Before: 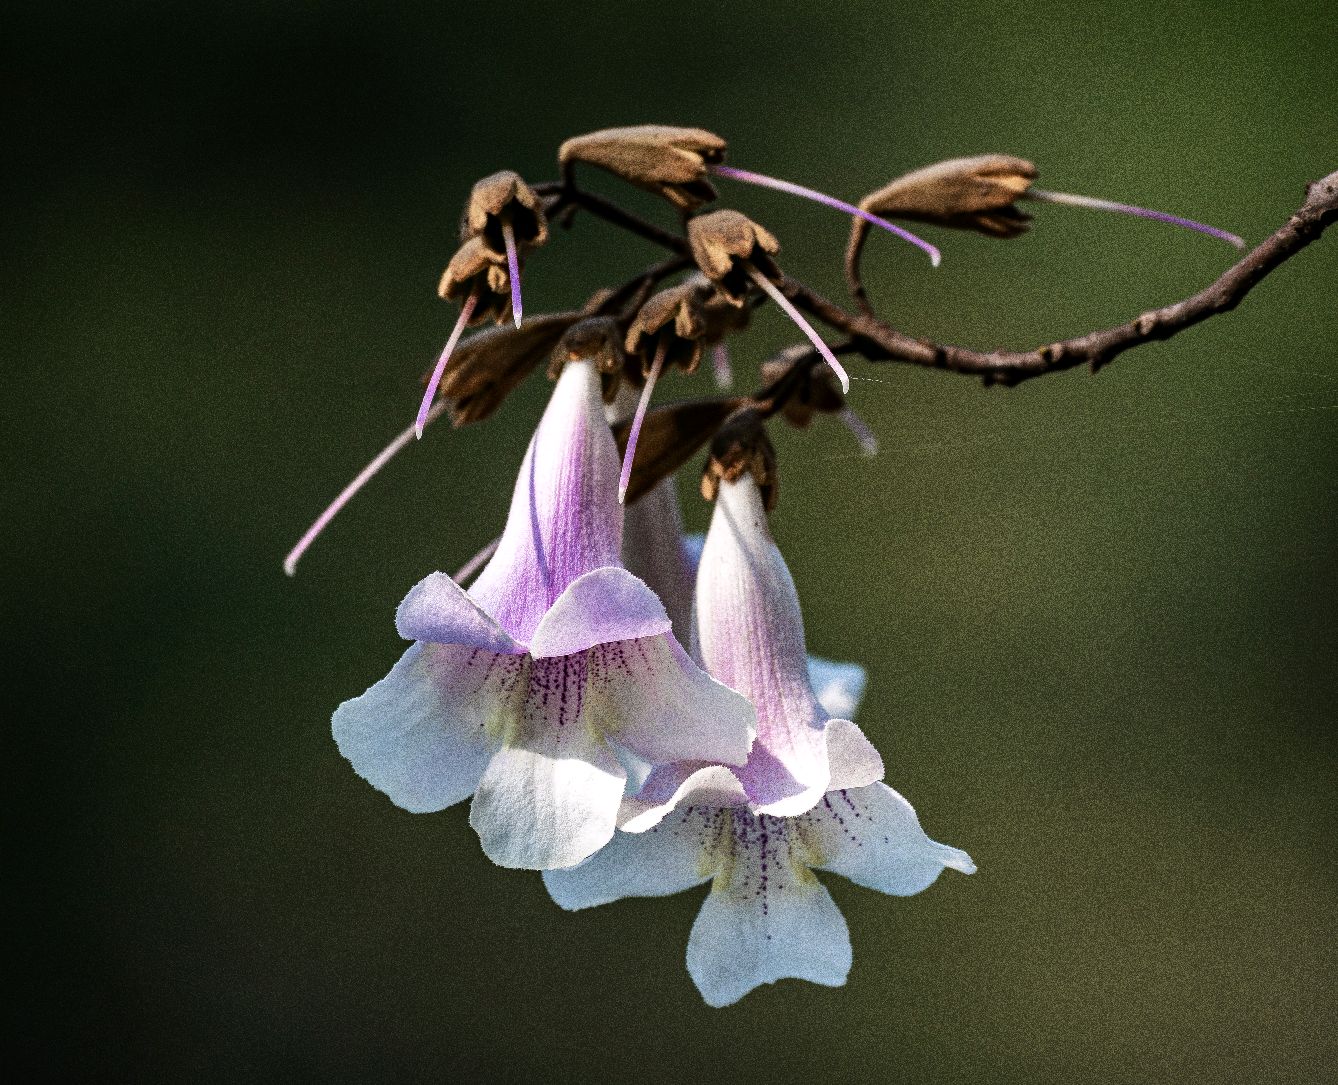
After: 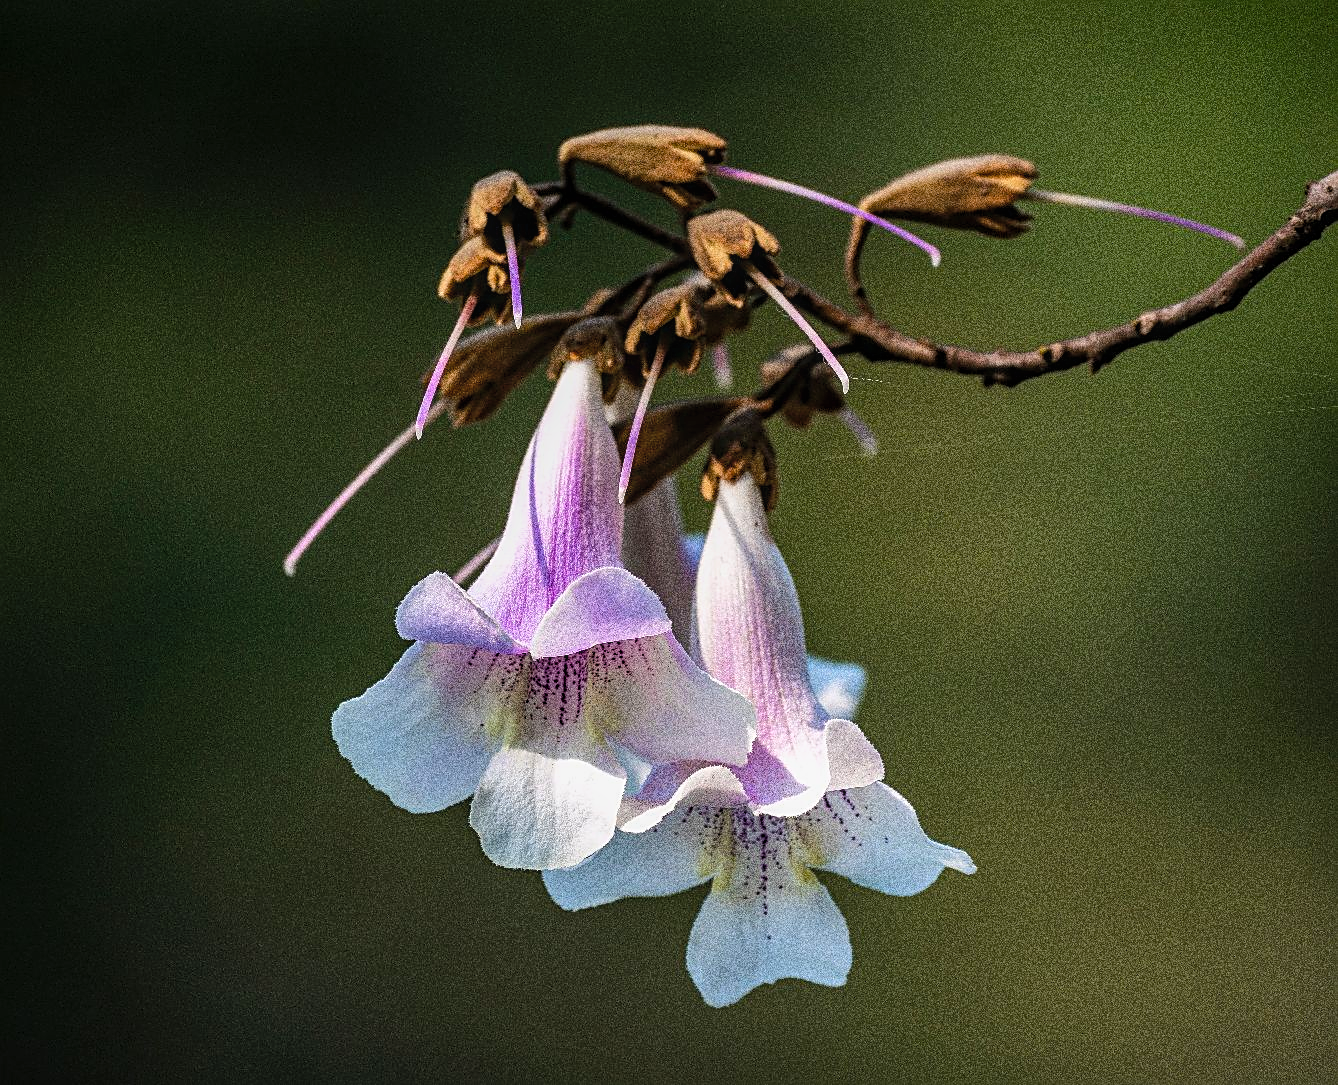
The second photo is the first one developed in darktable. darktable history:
contrast brightness saturation: contrast 0.045, brightness 0.06, saturation 0.013
color balance rgb: perceptual saturation grading › global saturation 30.294%
base curve: preserve colors none
local contrast: detail 110%
sharpen: on, module defaults
